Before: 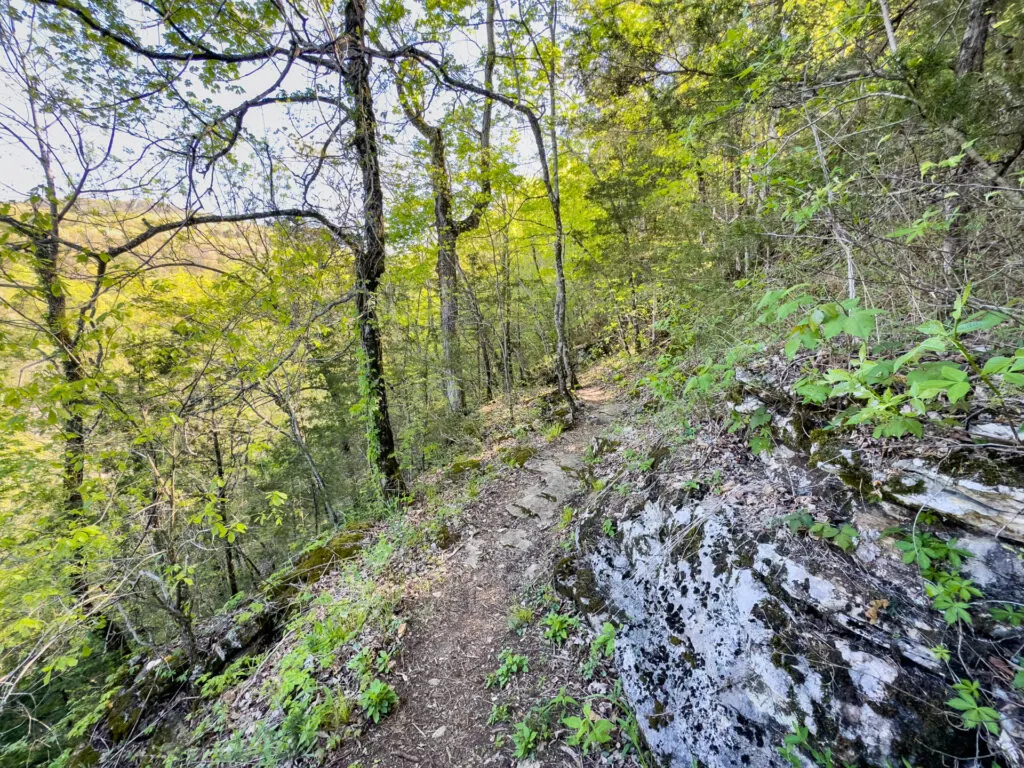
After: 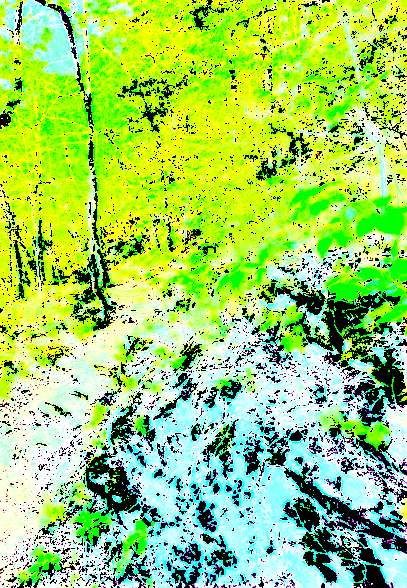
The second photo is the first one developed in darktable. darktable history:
color balance: mode lift, gamma, gain (sRGB), lift [0.997, 0.979, 1.021, 1.011], gamma [1, 1.084, 0.916, 0.998], gain [1, 0.87, 1.13, 1.101], contrast 4.55%, contrast fulcrum 38.24%, output saturation 104.09%
color correction: highlights a* 17.88, highlights b* 18.79
contrast brightness saturation: contrast 0.57, brightness 0.57, saturation -0.34
local contrast: highlights 100%, shadows 100%, detail 120%, midtone range 0.2
white balance: red 1.004, blue 1.024
crop: left 45.721%, top 13.393%, right 14.118%, bottom 10.01%
exposure: black level correction 0.1, exposure 3 EV, compensate highlight preservation false
sharpen: amount 0.2
